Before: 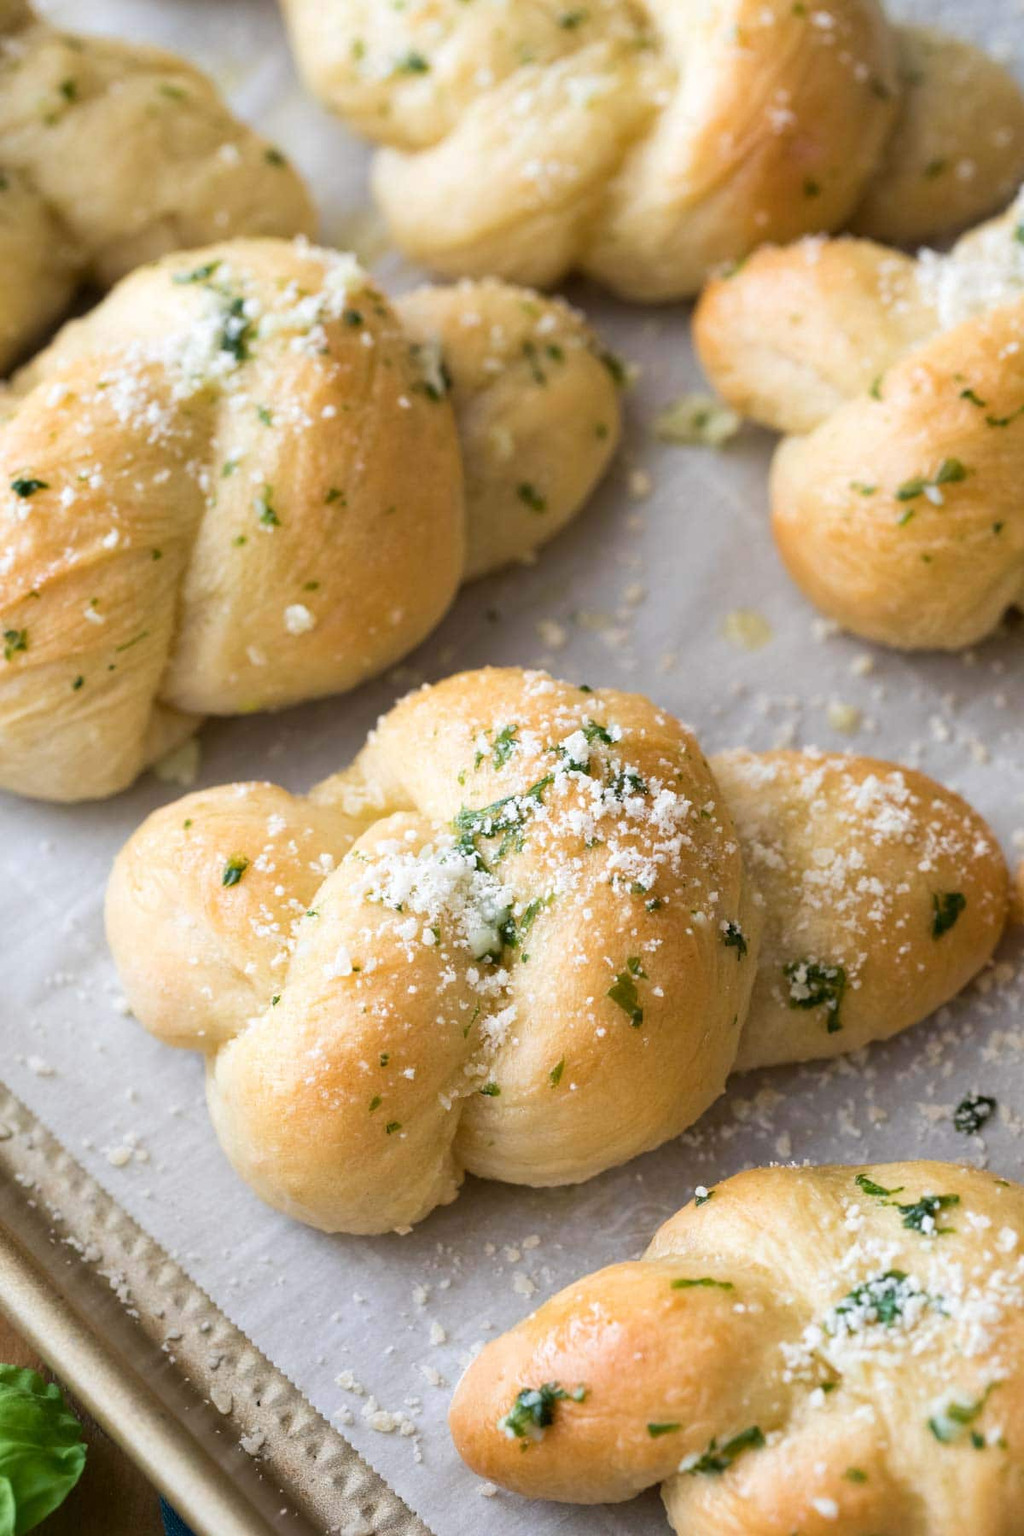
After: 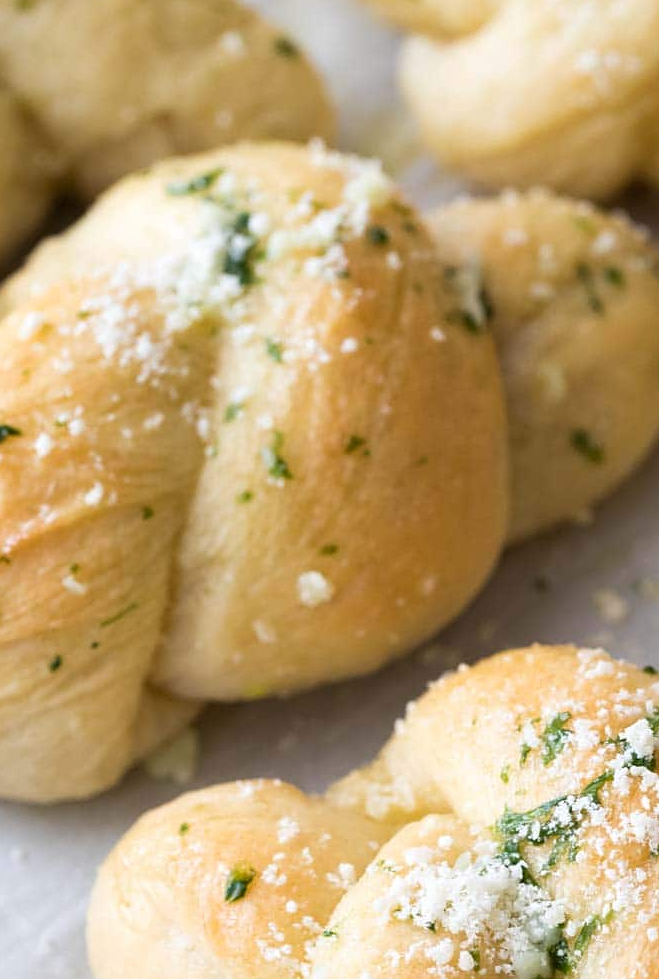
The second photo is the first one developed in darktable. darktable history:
crop and rotate: left 3.038%, top 7.621%, right 41.978%, bottom 37.952%
sharpen: amount 0.21
